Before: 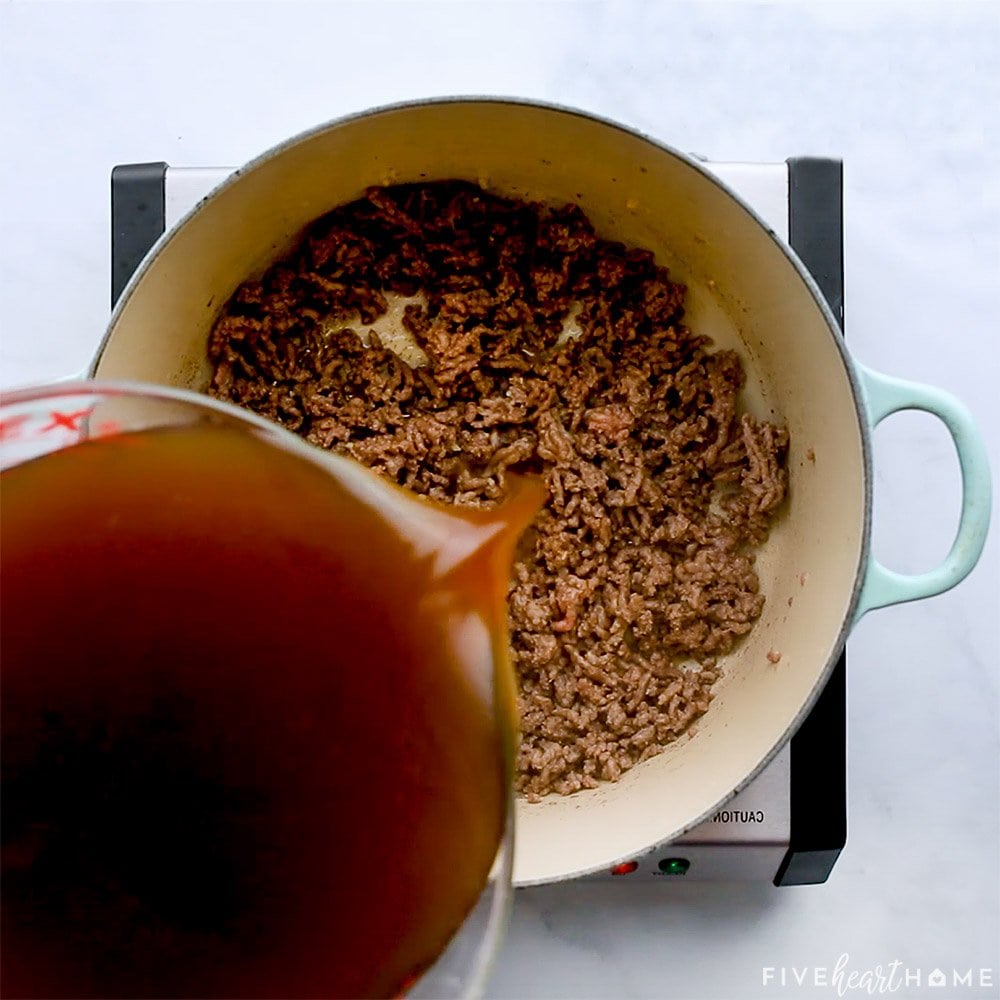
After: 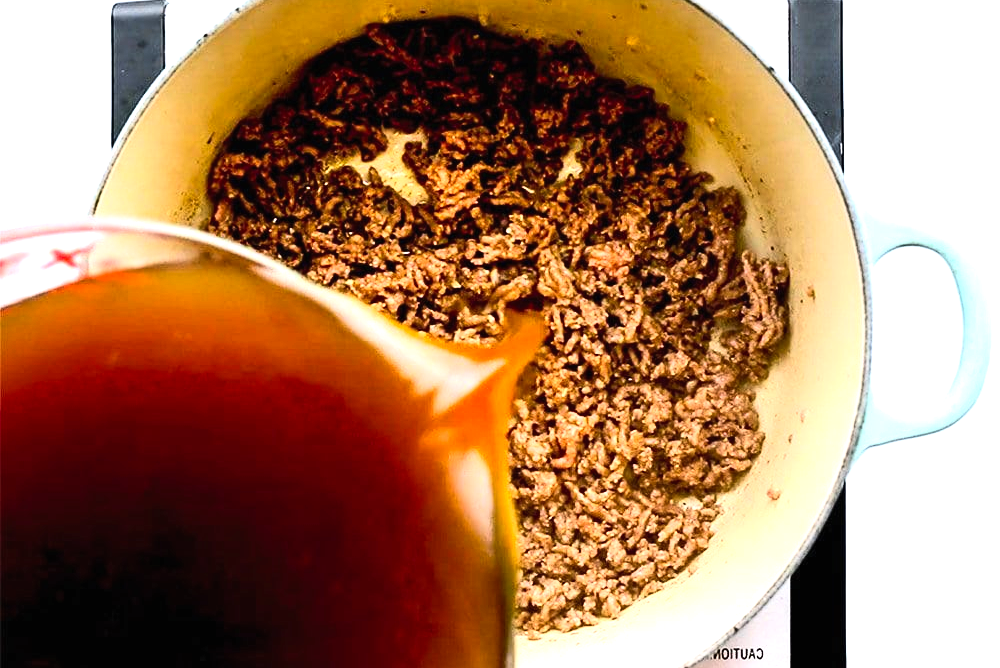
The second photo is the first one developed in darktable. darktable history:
exposure: black level correction 0, exposure 0.698 EV, compensate highlight preservation false
contrast brightness saturation: contrast 0.199, brightness 0.159, saturation 0.218
crop: top 16.339%, bottom 16.786%
tone equalizer: -8 EV -0.762 EV, -7 EV -0.739 EV, -6 EV -0.627 EV, -5 EV -0.415 EV, -3 EV 0.379 EV, -2 EV 0.6 EV, -1 EV 0.679 EV, +0 EV 0.72 EV, edges refinement/feathering 500, mask exposure compensation -1.57 EV, preserve details no
